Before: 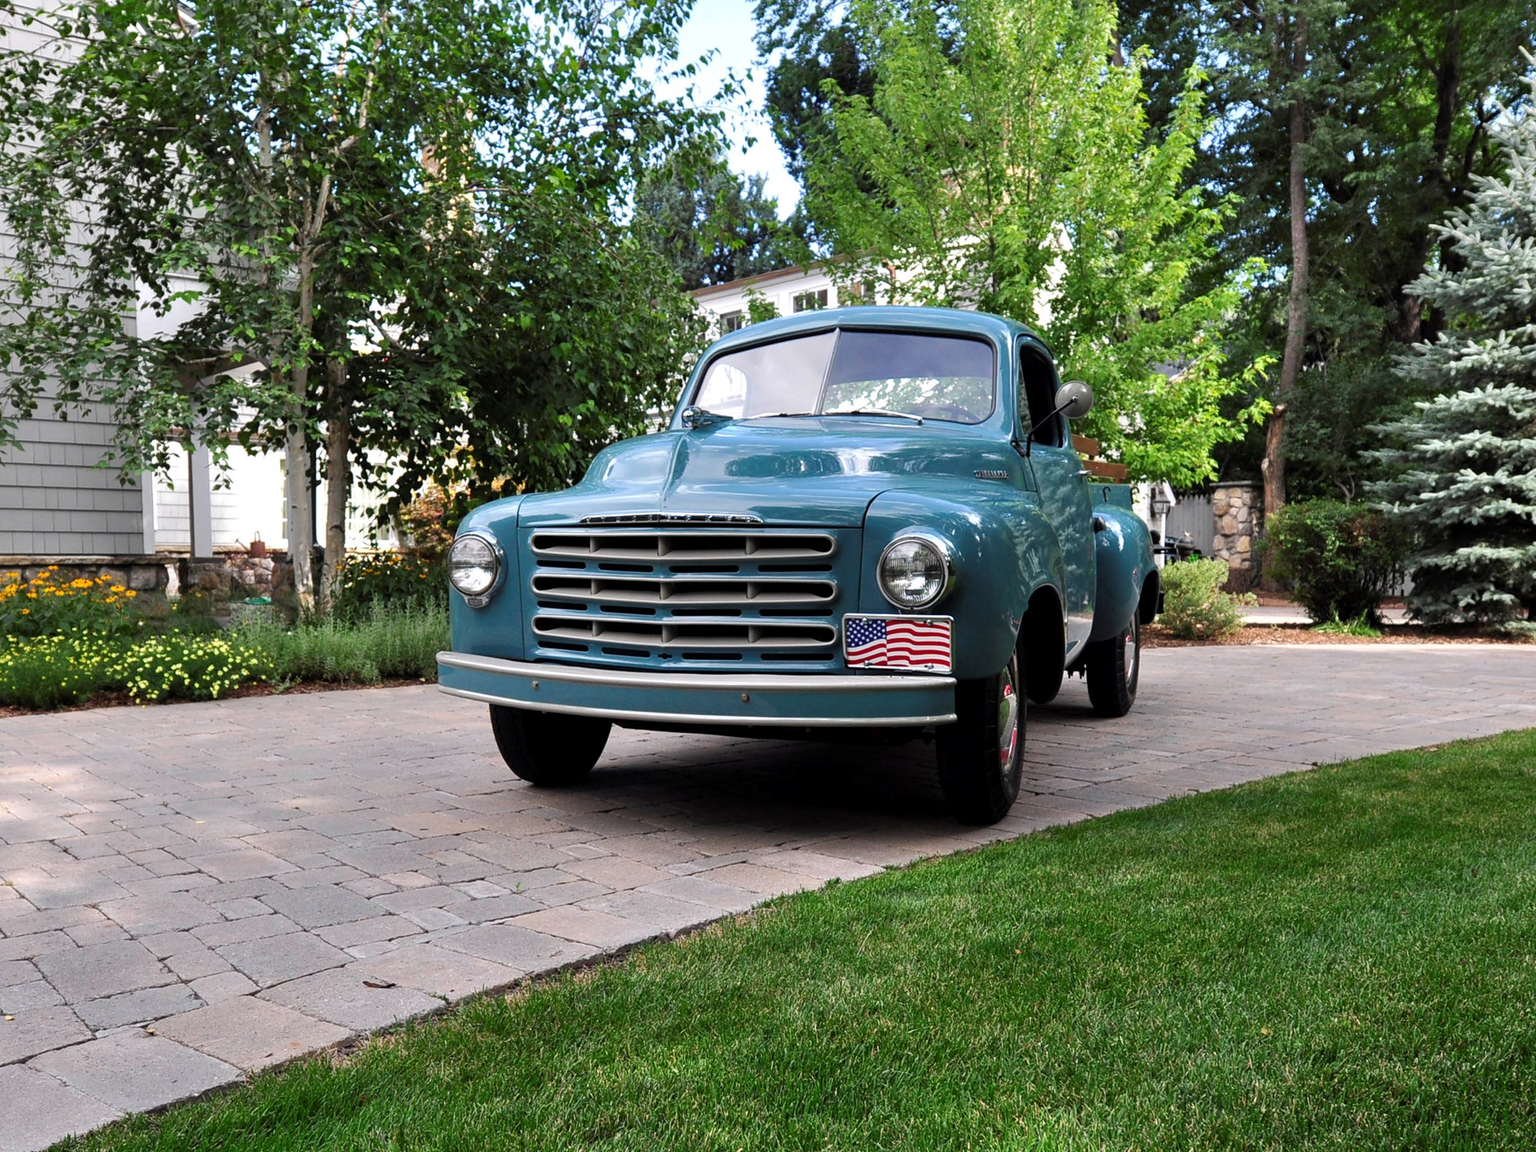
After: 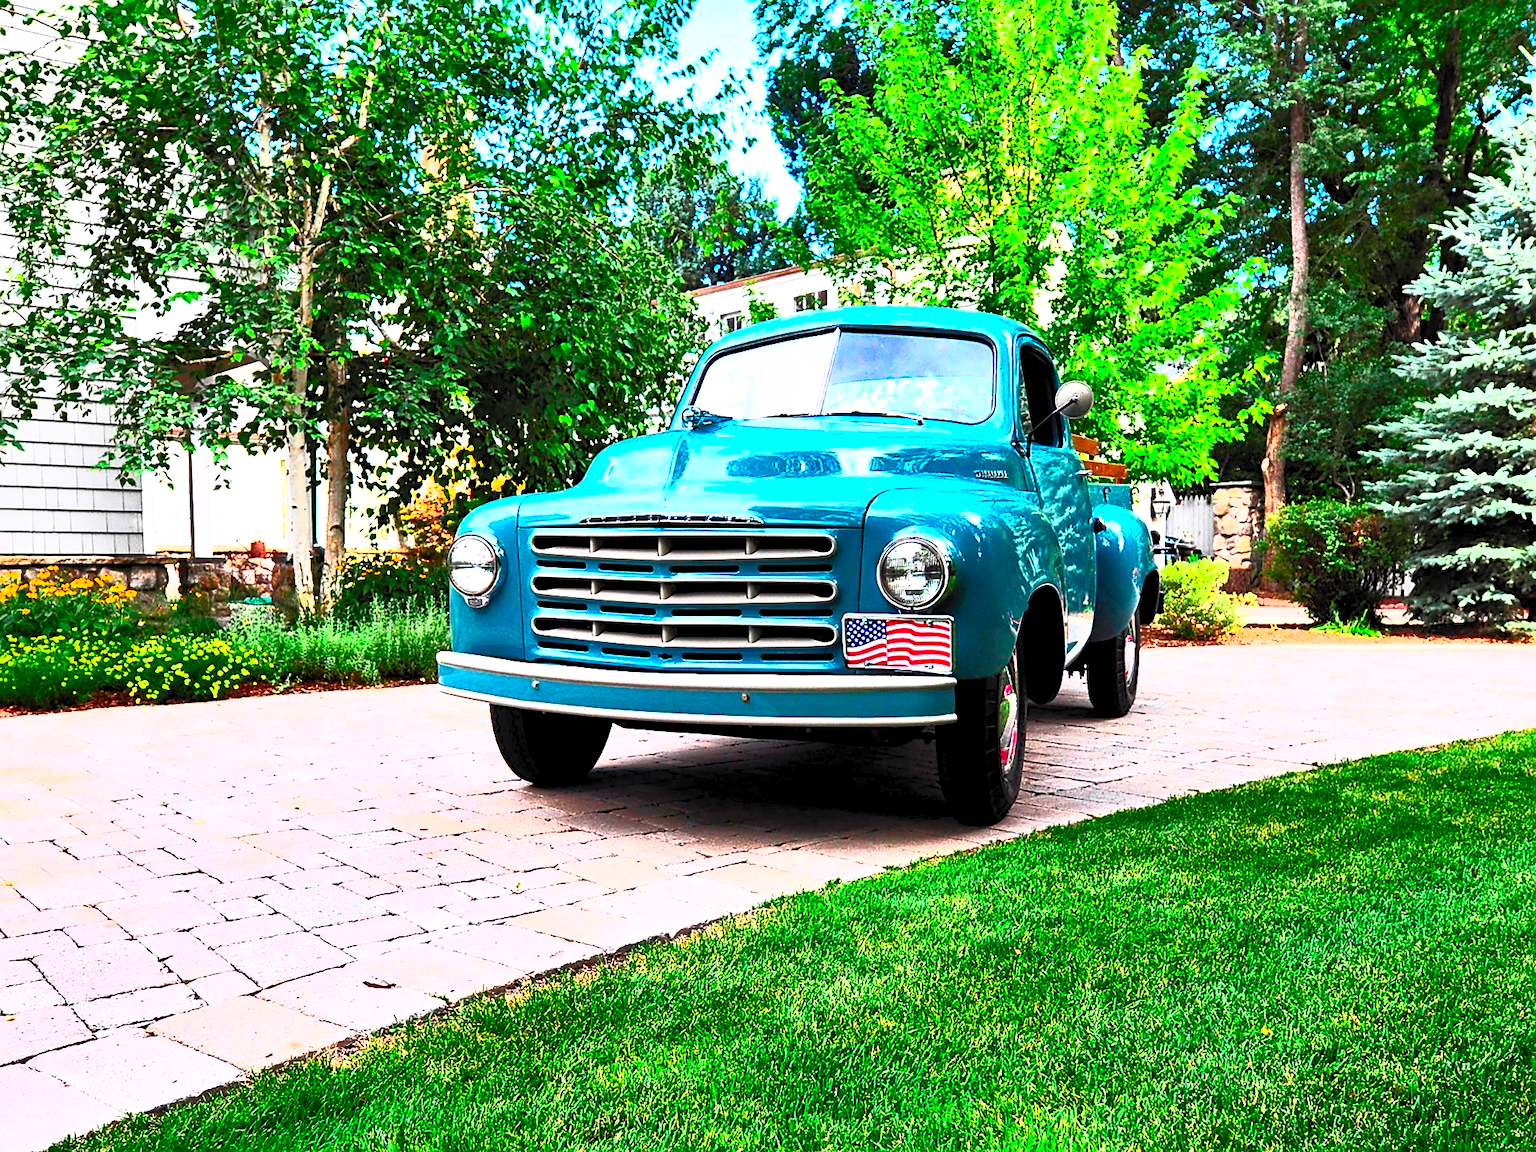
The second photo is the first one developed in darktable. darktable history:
exposure: exposure 0.191 EV, compensate highlight preservation false
sharpen: on, module defaults
local contrast: mode bilateral grid, contrast 20, coarseness 50, detail 148%, midtone range 0.2
tone equalizer: on, module defaults
contrast brightness saturation: contrast 1, brightness 1, saturation 1
shadows and highlights: soften with gaussian
